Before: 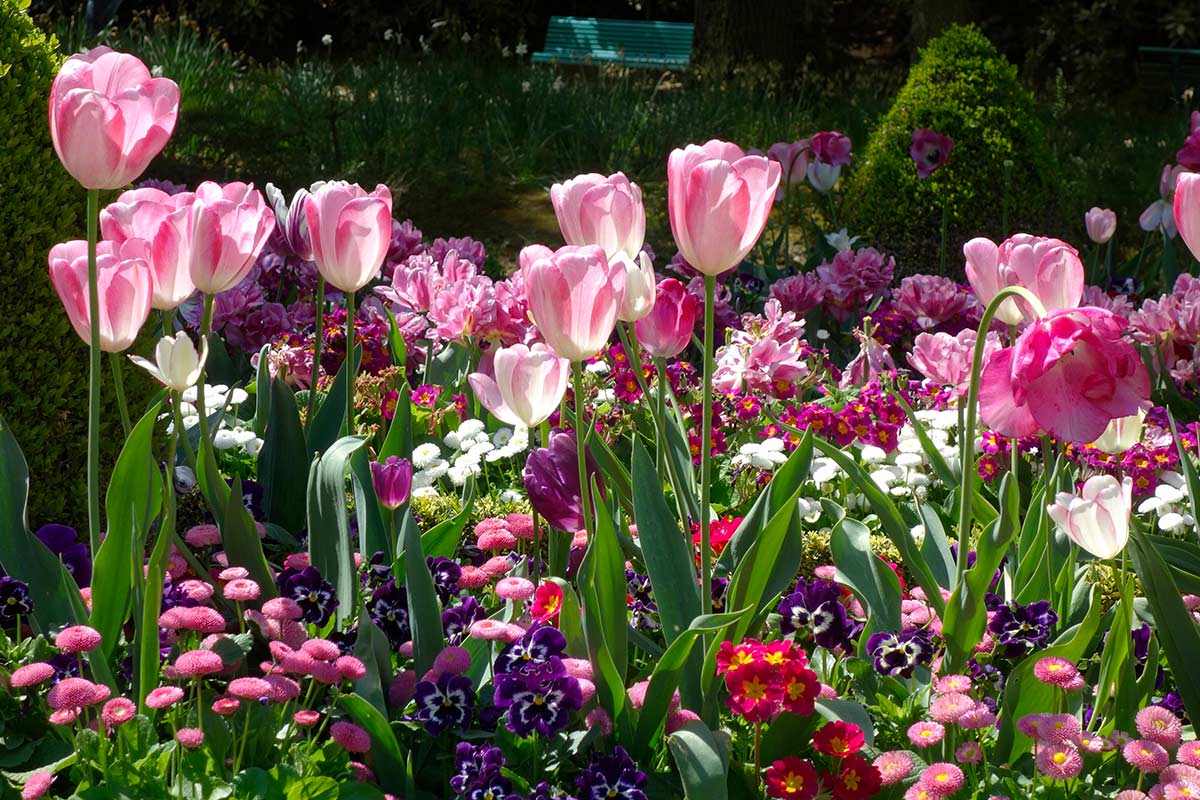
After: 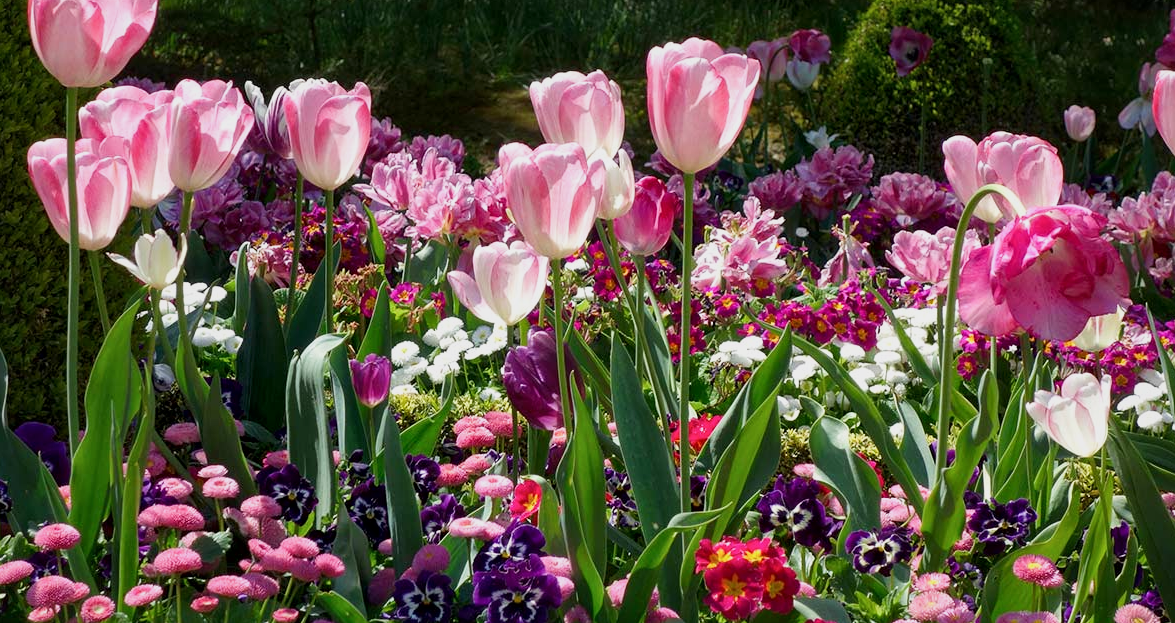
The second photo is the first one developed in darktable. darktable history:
crop and rotate: left 1.814%, top 12.818%, right 0.25%, bottom 9.225%
local contrast: mode bilateral grid, contrast 25, coarseness 50, detail 123%, midtone range 0.2
sigmoid: contrast 1.22, skew 0.65
